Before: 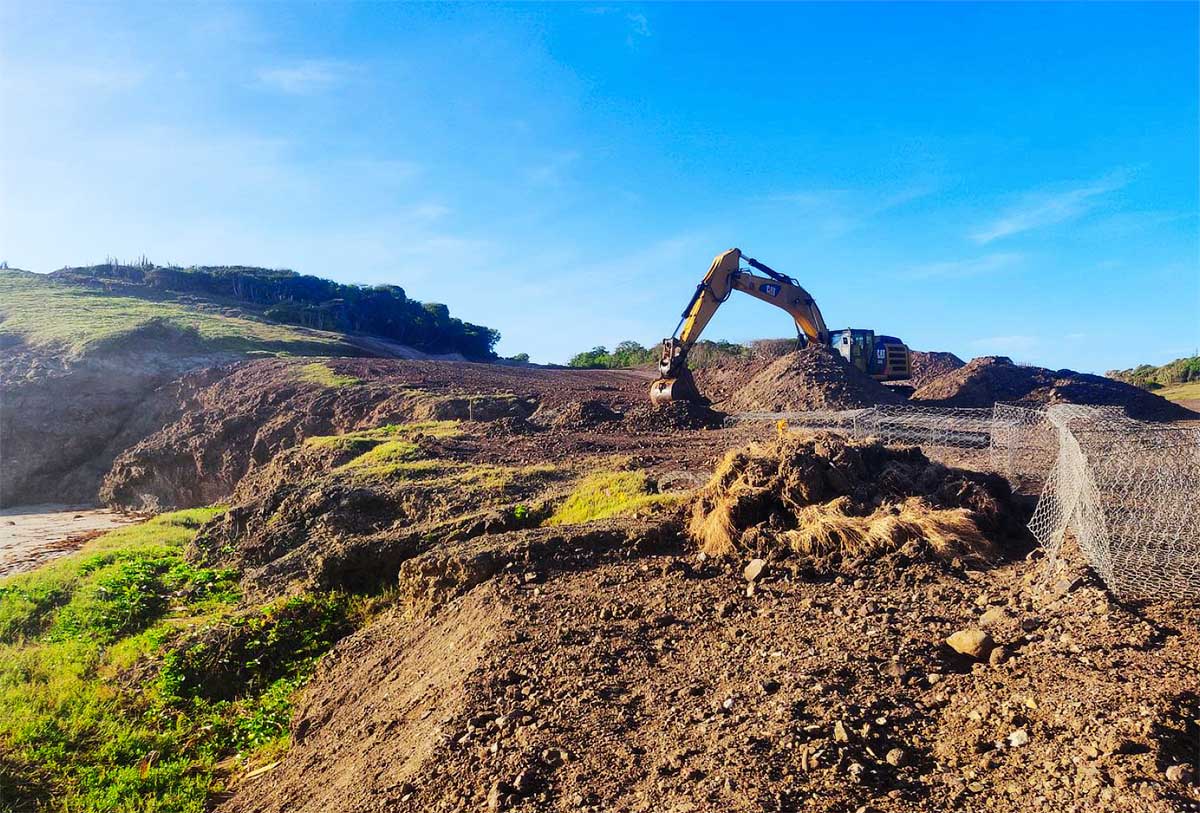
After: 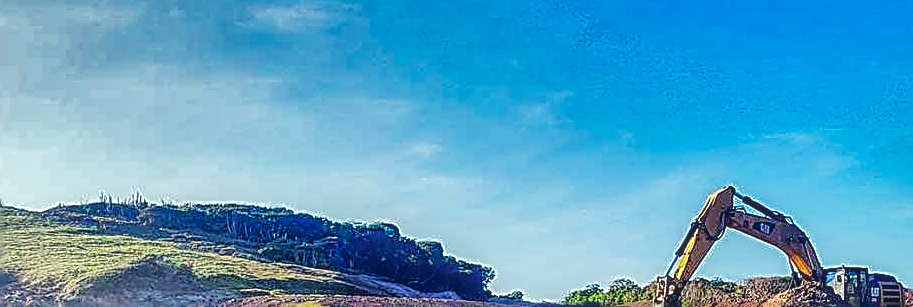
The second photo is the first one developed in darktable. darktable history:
tone curve: curves: ch0 [(0, 0) (0.003, 0.026) (0.011, 0.03) (0.025, 0.038) (0.044, 0.046) (0.069, 0.055) (0.1, 0.075) (0.136, 0.114) (0.177, 0.158) (0.224, 0.215) (0.277, 0.296) (0.335, 0.386) (0.399, 0.479) (0.468, 0.568) (0.543, 0.637) (0.623, 0.707) (0.709, 0.773) (0.801, 0.834) (0.898, 0.896) (1, 1)]
color balance rgb: highlights gain › luminance 6.523%, highlights gain › chroma 2.496%, highlights gain › hue 91.86°, perceptual saturation grading › global saturation 20%, perceptual saturation grading › highlights -24.934%, perceptual saturation grading › shadows 24.474%
local contrast: highlights 4%, shadows 4%, detail 133%
shadows and highlights: shadows 24.54, highlights -76.75, soften with gaussian
crop: left 0.572%, top 7.63%, right 23.266%, bottom 54.498%
sharpen: amount 1.85
